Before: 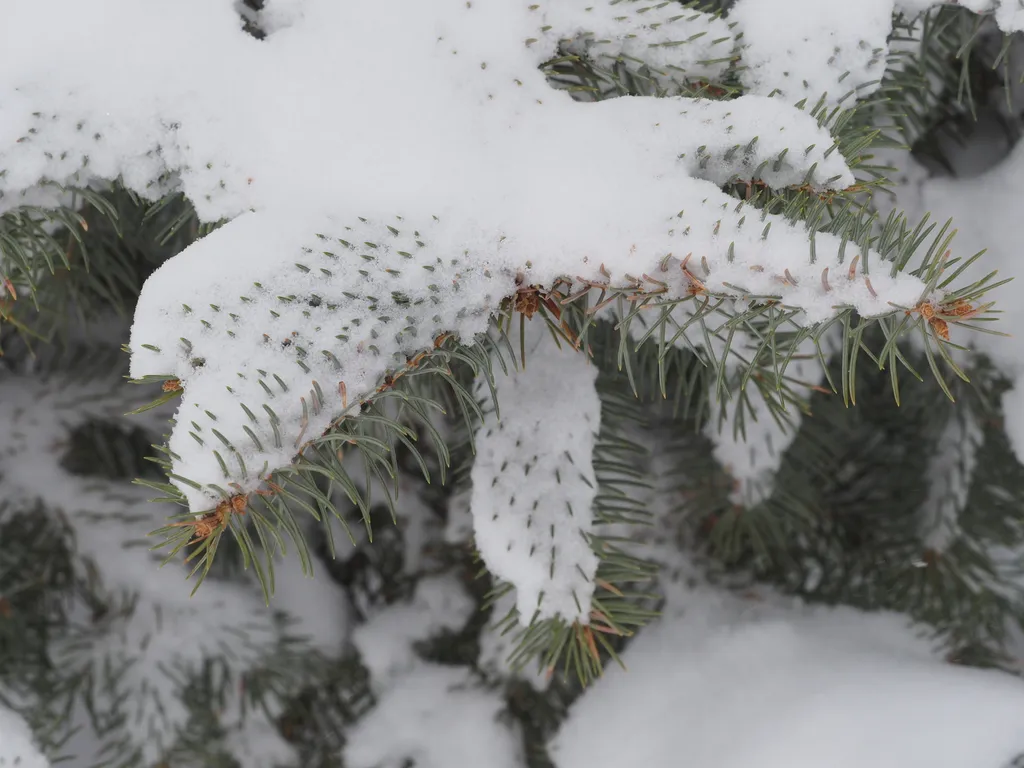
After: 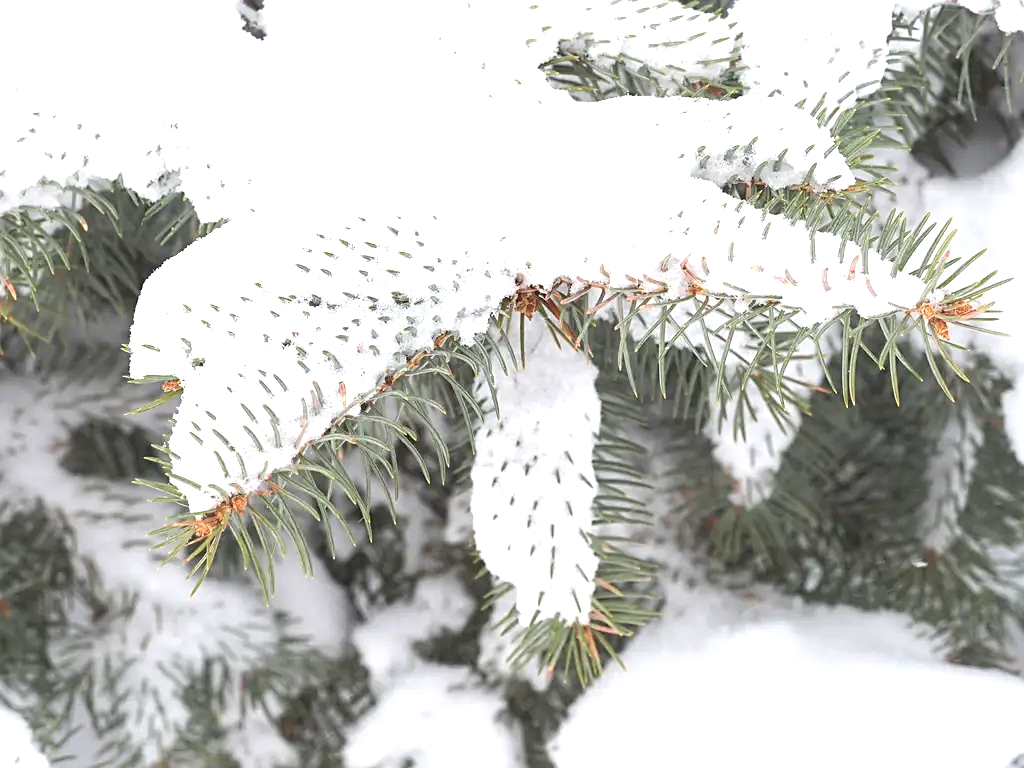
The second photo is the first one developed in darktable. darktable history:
sharpen: on, module defaults
exposure: black level correction 0, exposure 1.458 EV, compensate exposure bias true, compensate highlight preservation false
